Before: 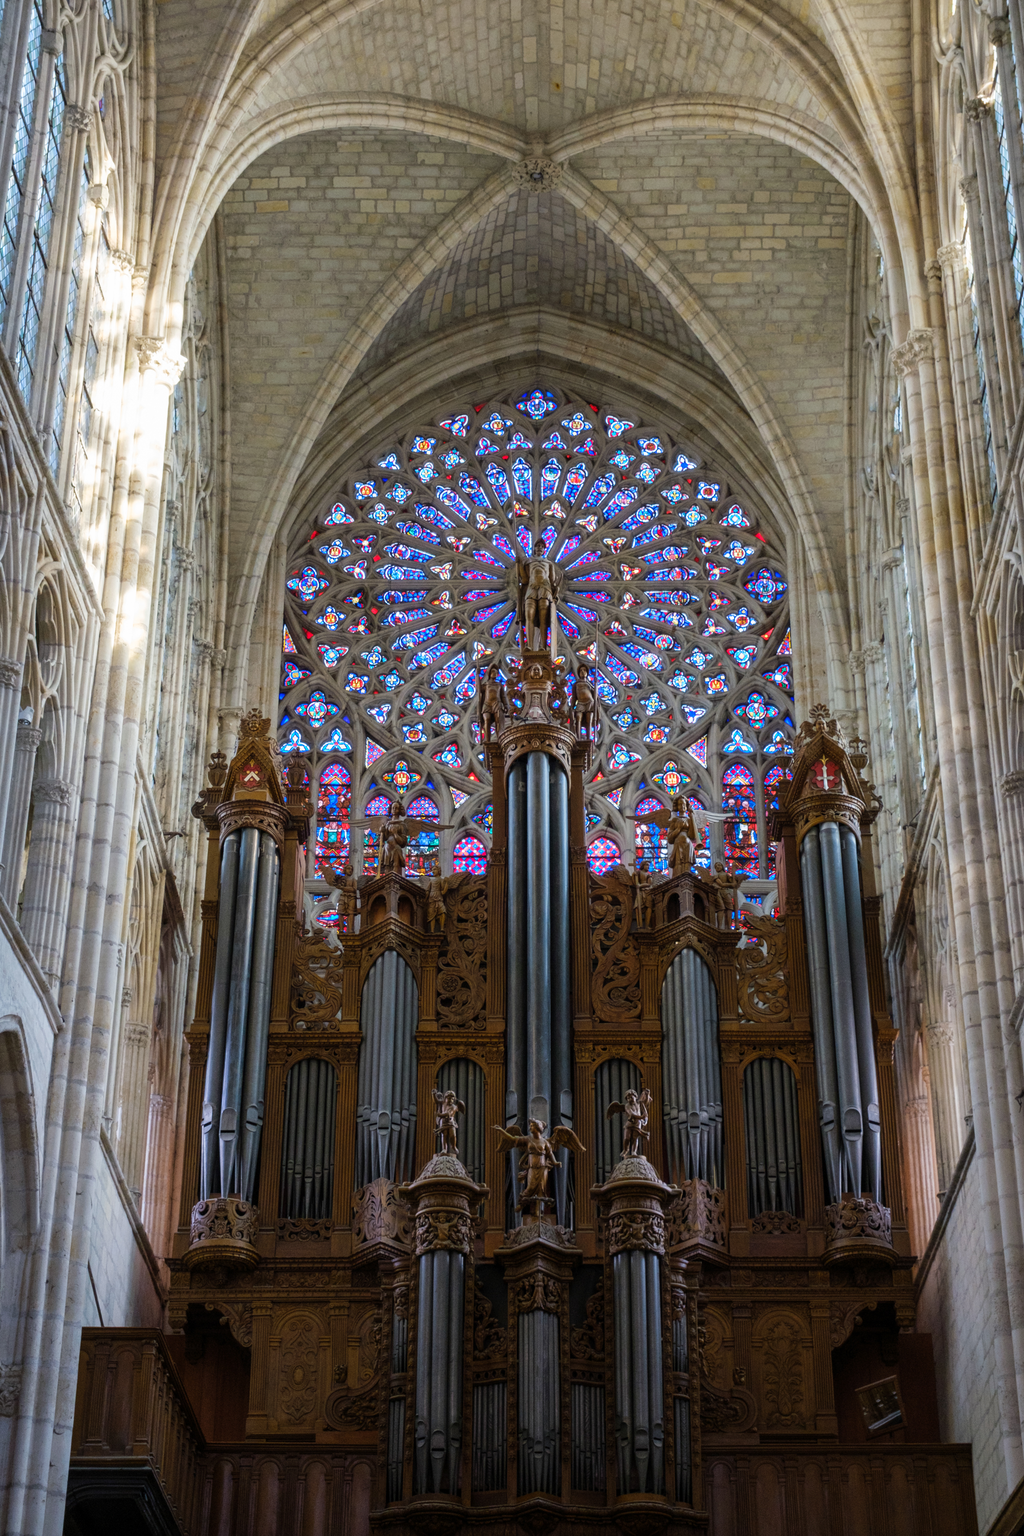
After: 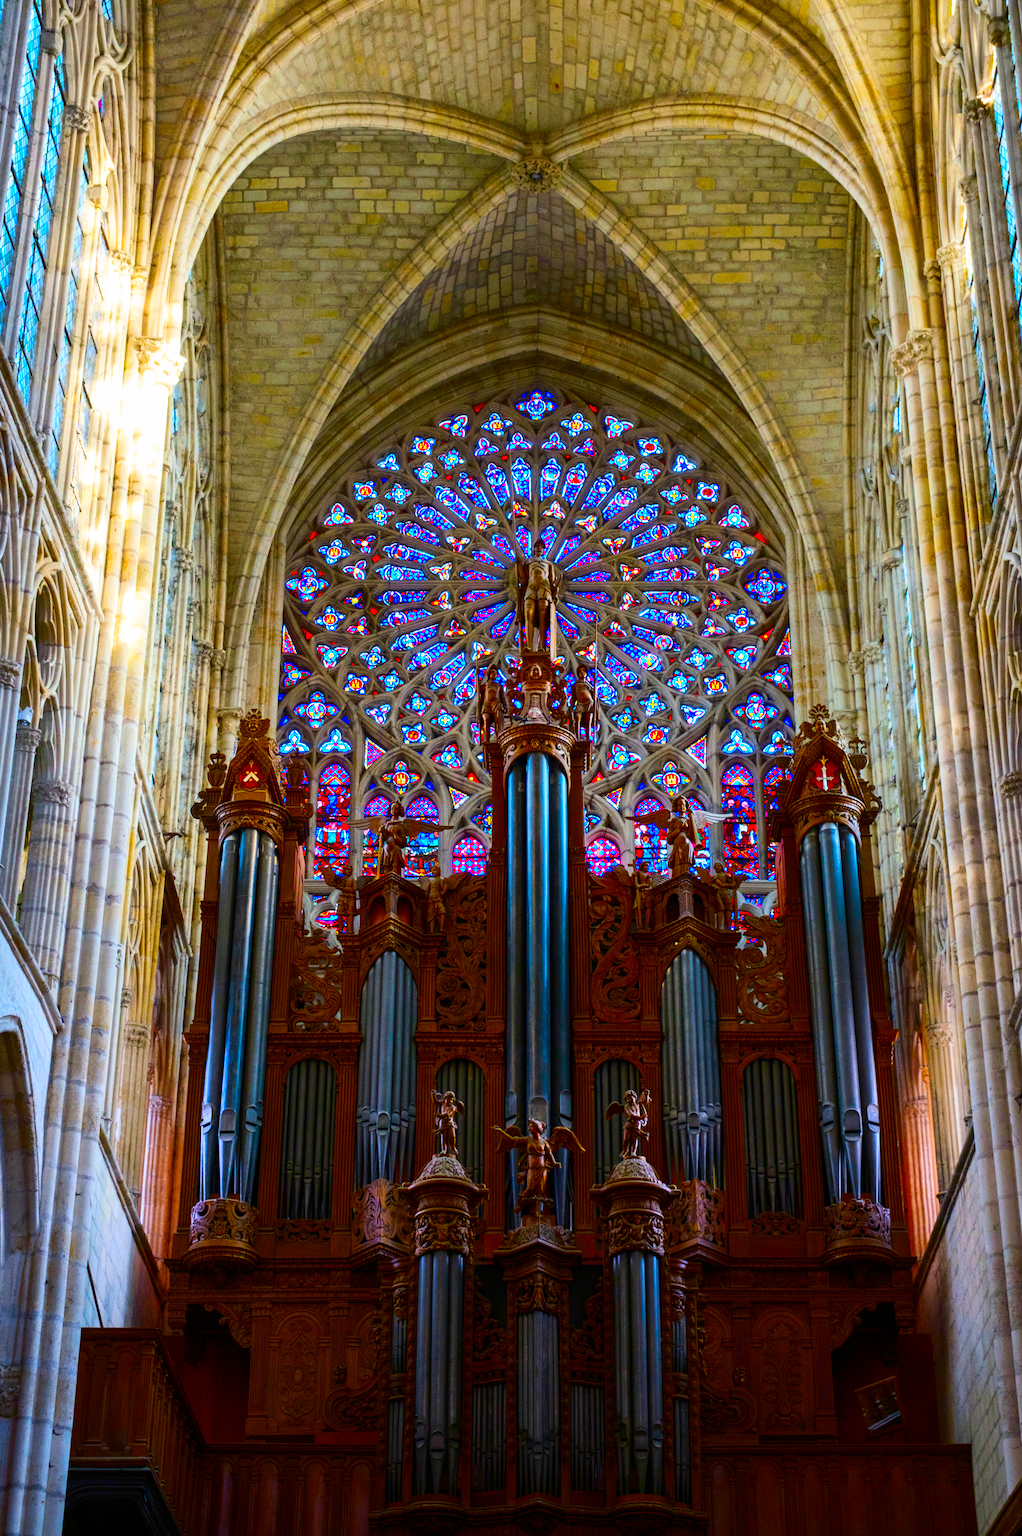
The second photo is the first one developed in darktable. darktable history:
contrast brightness saturation: contrast 0.26, brightness 0.02, saturation 0.87
color balance rgb: linear chroma grading › global chroma 15%, perceptual saturation grading › global saturation 30%
crop and rotate: left 0.126%
